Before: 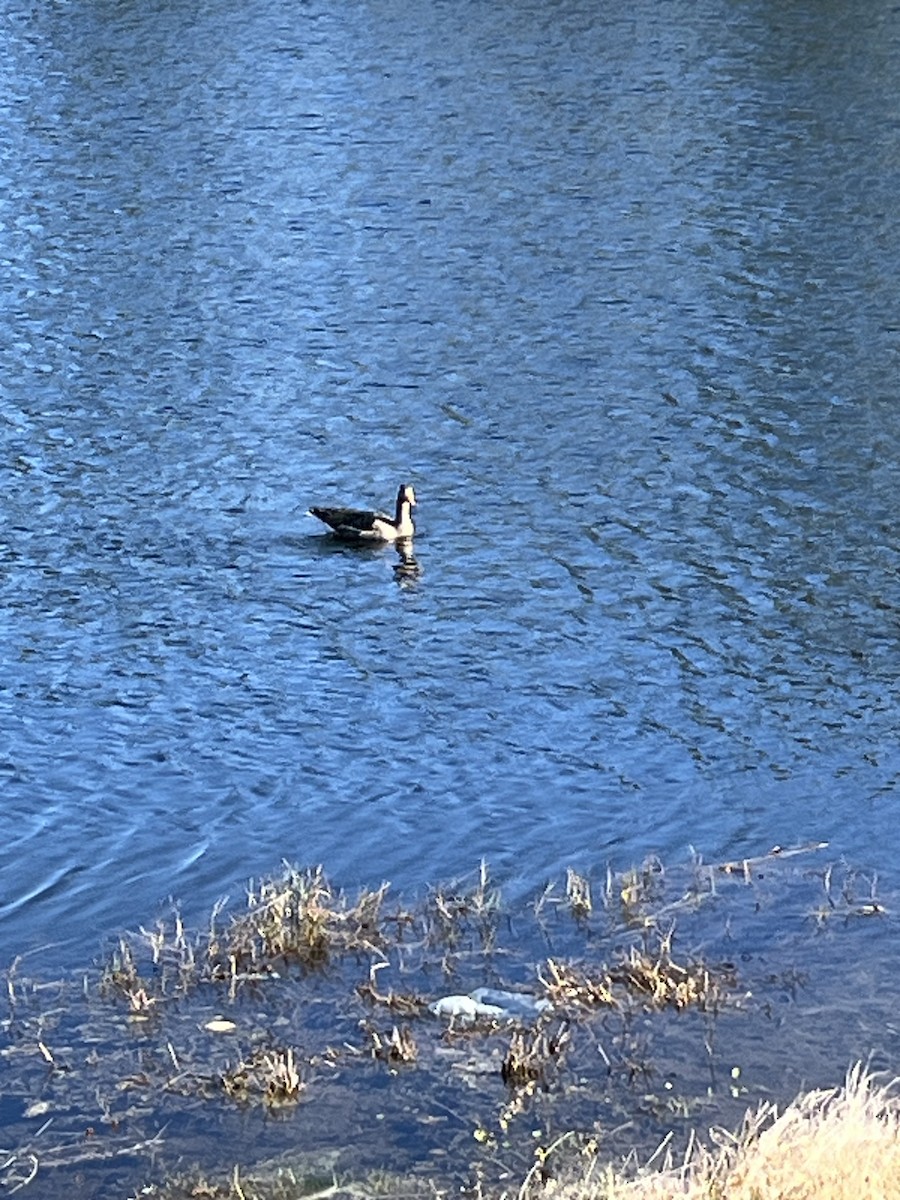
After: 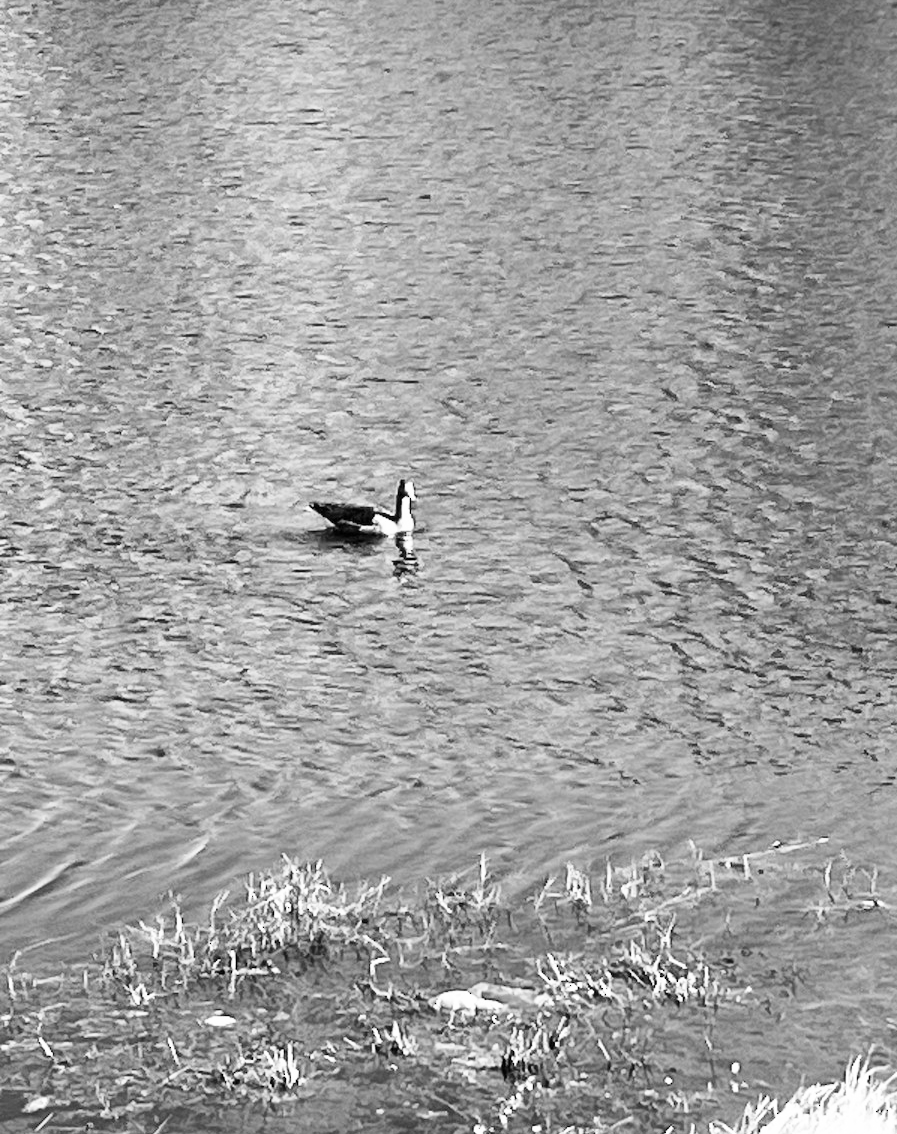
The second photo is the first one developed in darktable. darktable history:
crop: top 0.448%, right 0.264%, bottom 5.045%
monochrome: on, module defaults
base curve: curves: ch0 [(0, 0) (0.028, 0.03) (0.121, 0.232) (0.46, 0.748) (0.859, 0.968) (1, 1)], preserve colors none
